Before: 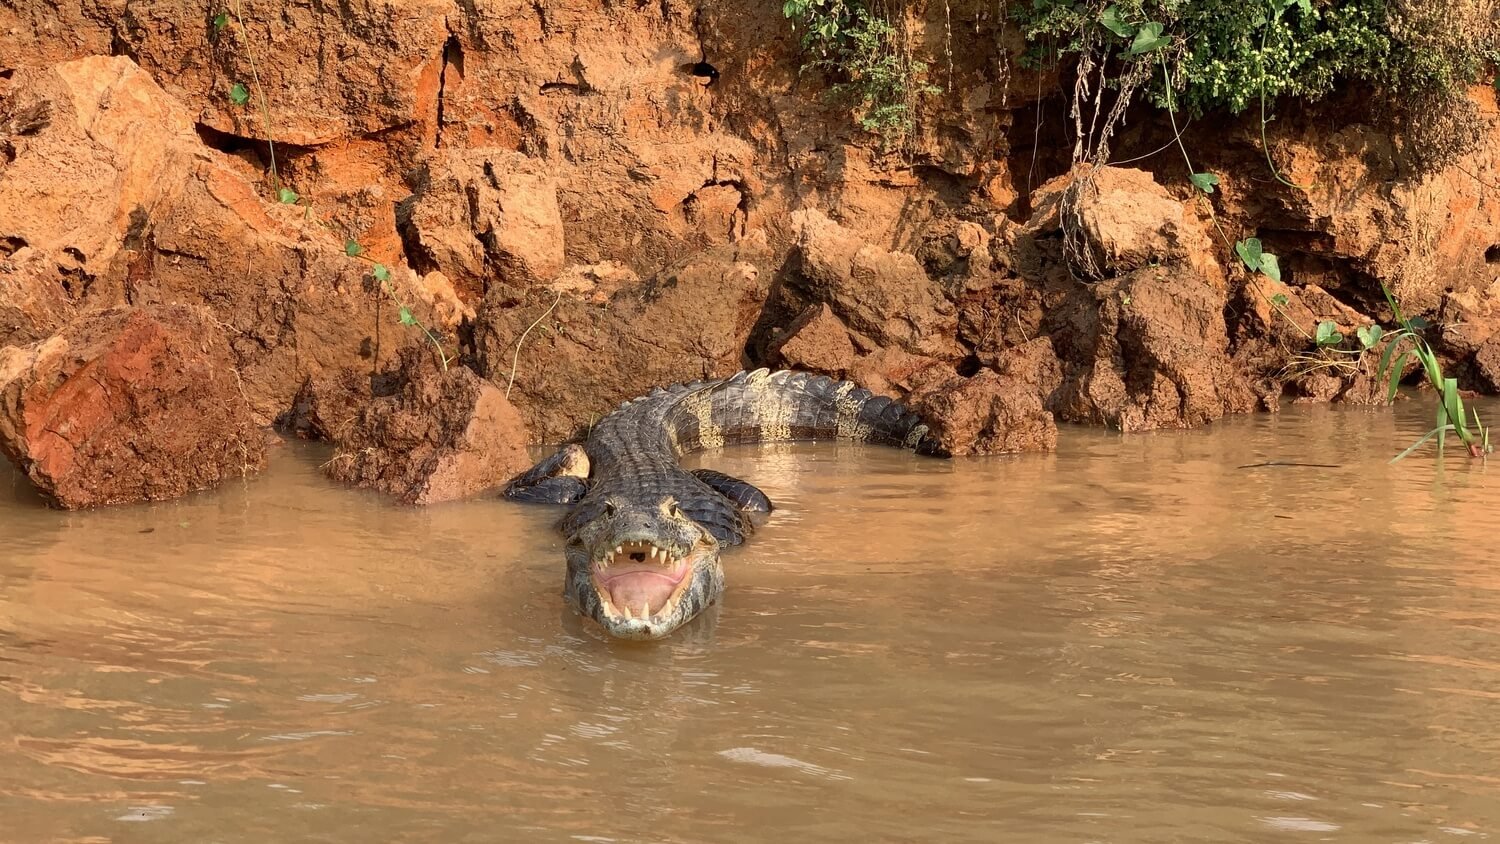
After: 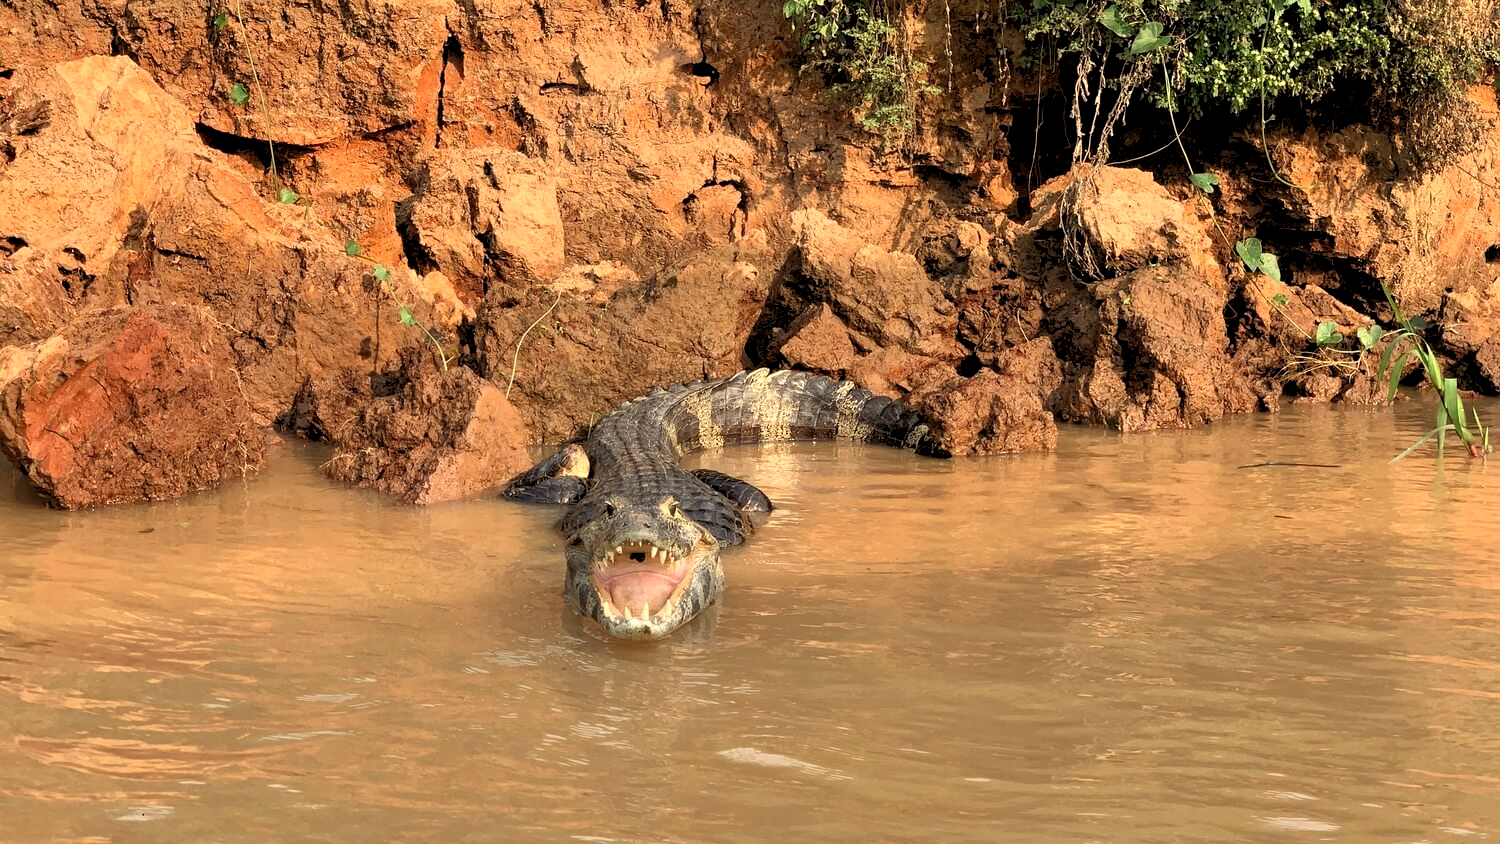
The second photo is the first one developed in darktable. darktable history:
rgb levels: levels [[0.01, 0.419, 0.839], [0, 0.5, 1], [0, 0.5, 1]]
white balance: red 1.029, blue 0.92
